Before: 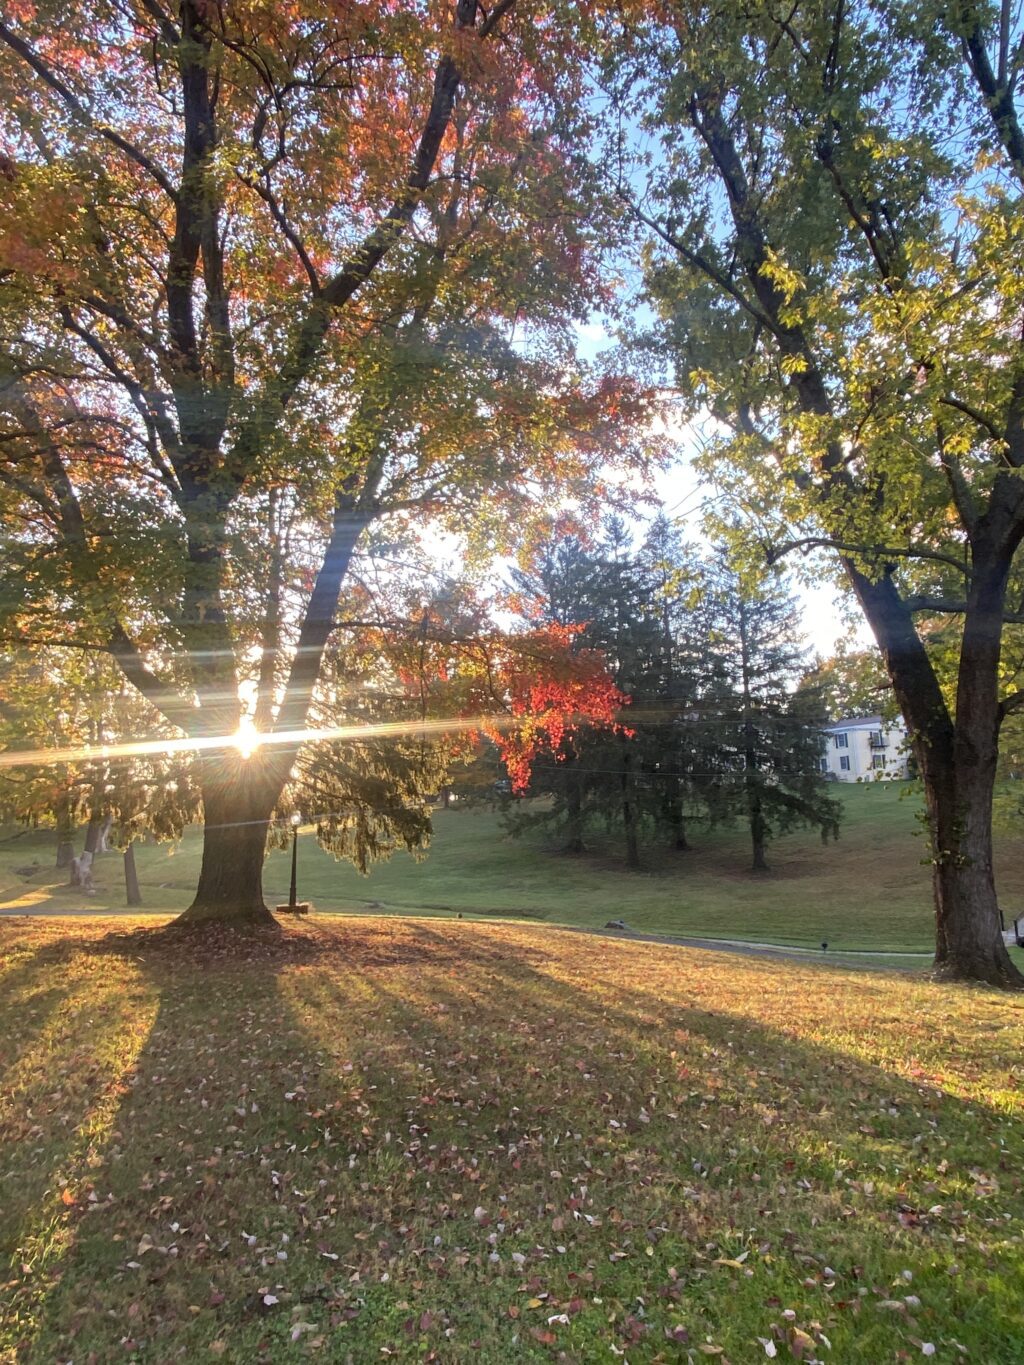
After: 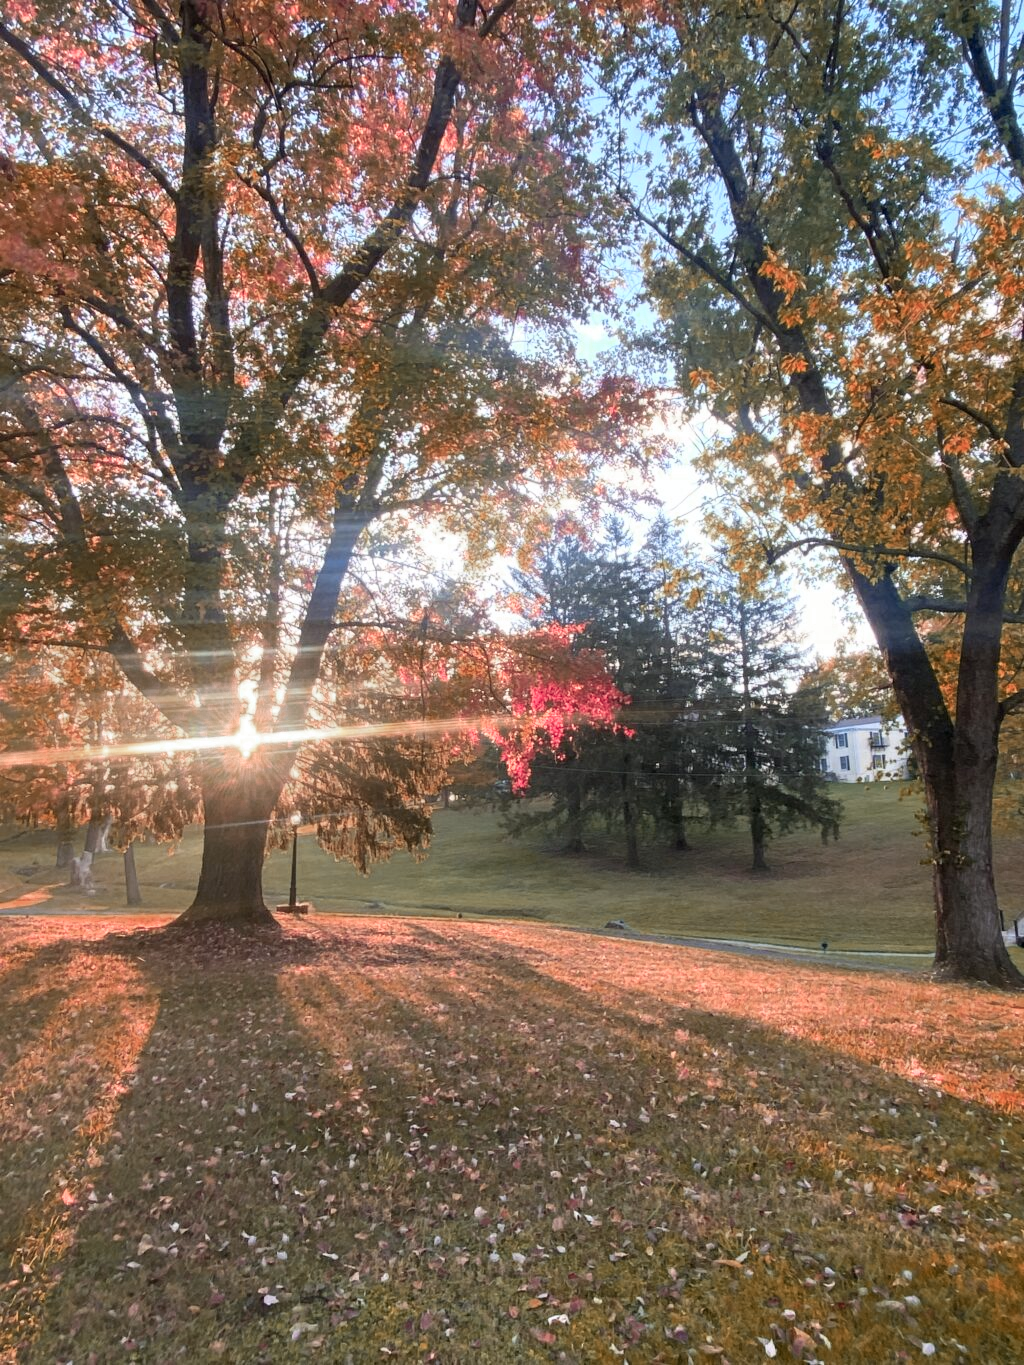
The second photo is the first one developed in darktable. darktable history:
color zones: curves: ch0 [(0.006, 0.385) (0.143, 0.563) (0.243, 0.321) (0.352, 0.464) (0.516, 0.456) (0.625, 0.5) (0.75, 0.5) (0.875, 0.5)]; ch1 [(0, 0.5) (0.134, 0.504) (0.246, 0.463) (0.421, 0.515) (0.5, 0.56) (0.625, 0.5) (0.75, 0.5) (0.875, 0.5)]; ch2 [(0, 0.5) (0.131, 0.426) (0.307, 0.289) (0.38, 0.188) (0.513, 0.216) (0.625, 0.548) (0.75, 0.468) (0.838, 0.396) (0.971, 0.311)]
base curve: curves: ch0 [(0, 0) (0.666, 0.806) (1, 1)]
color balance rgb: linear chroma grading › shadows -3%, linear chroma grading › highlights -4%
